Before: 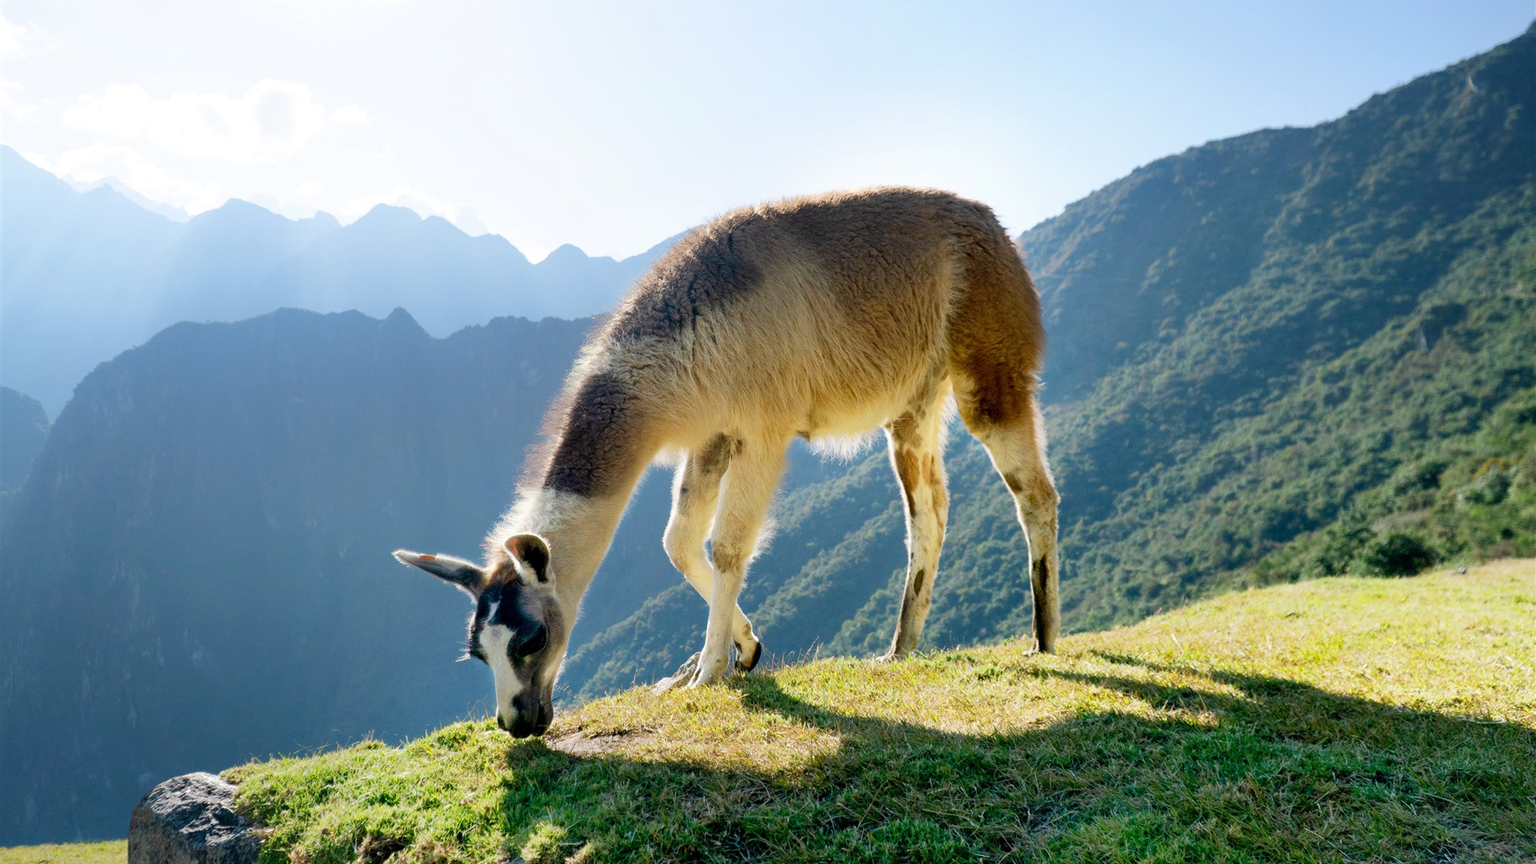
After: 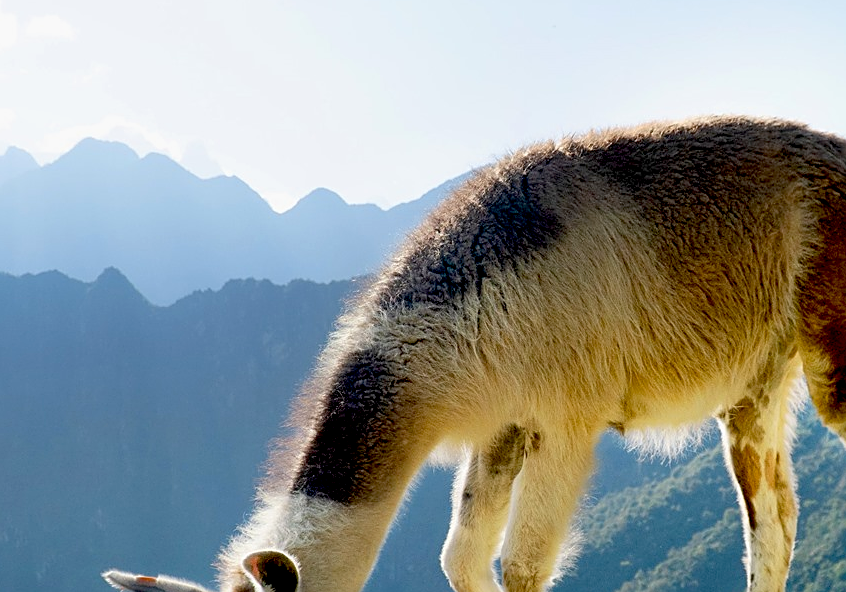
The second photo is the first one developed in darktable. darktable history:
crop: left 20.248%, top 10.86%, right 35.675%, bottom 34.321%
sharpen: on, module defaults
exposure: black level correction 0.029, exposure -0.073 EV, compensate highlight preservation false
